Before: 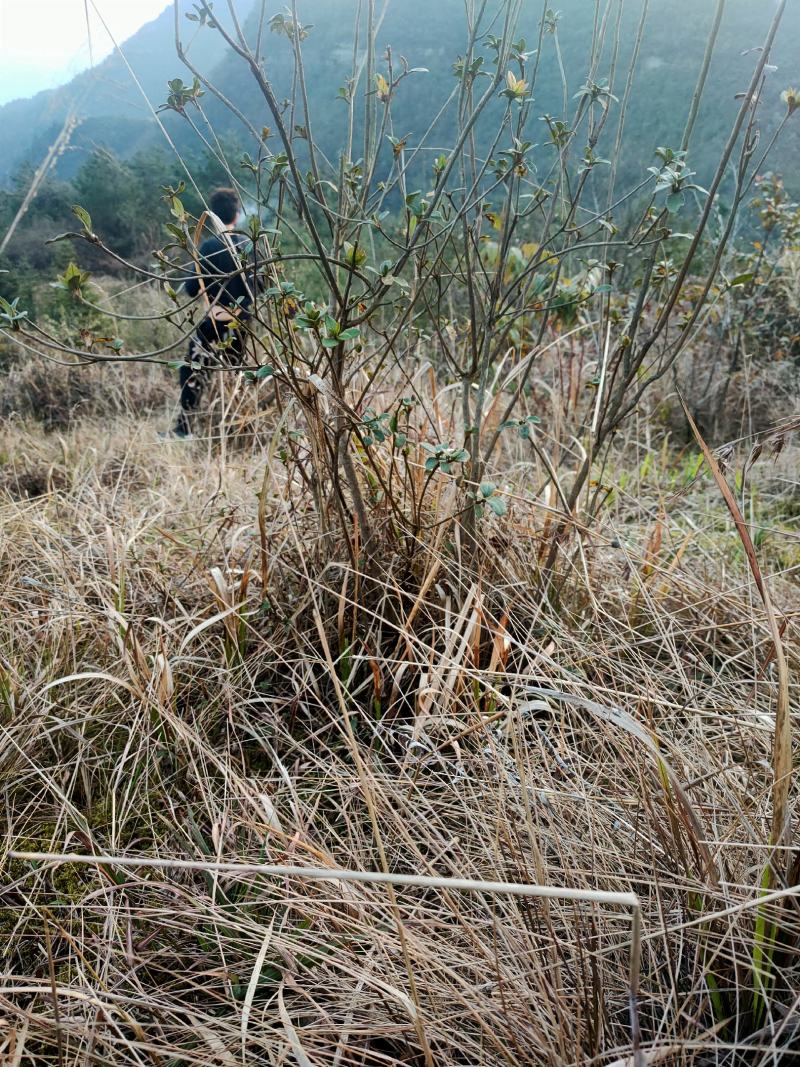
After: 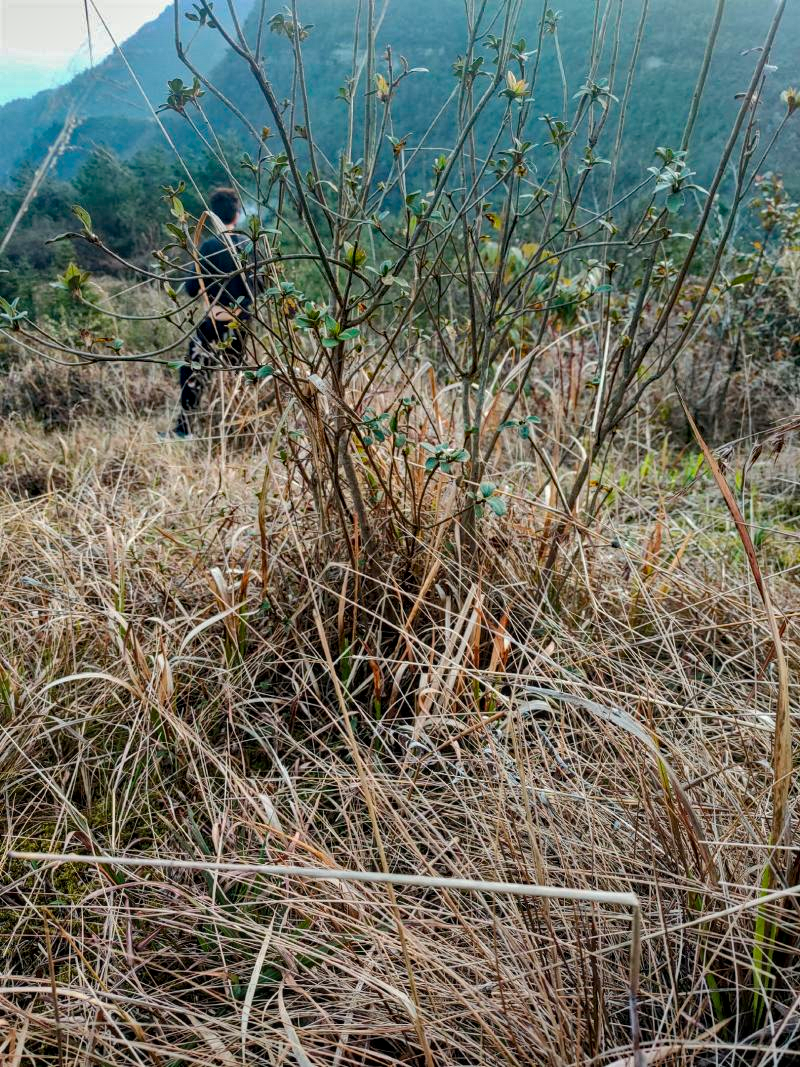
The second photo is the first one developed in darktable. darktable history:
shadows and highlights: white point adjustment -3.77, highlights -63.3, soften with gaussian
local contrast: on, module defaults
haze removal: strength 0.295, distance 0.249, compatibility mode true, adaptive false
